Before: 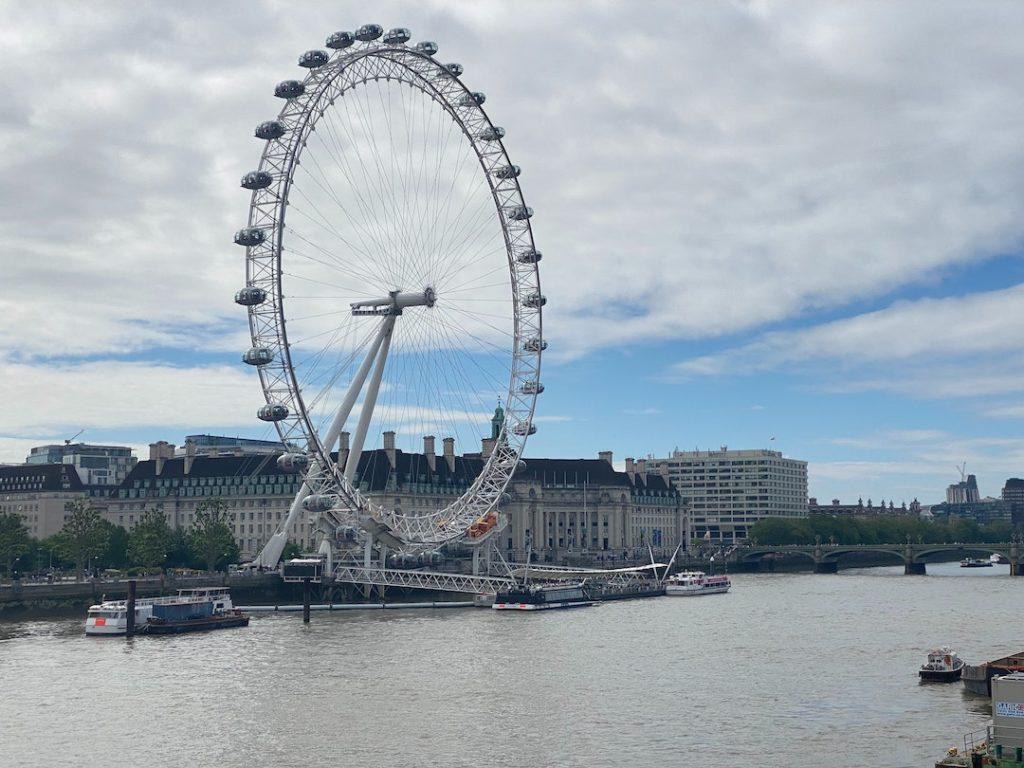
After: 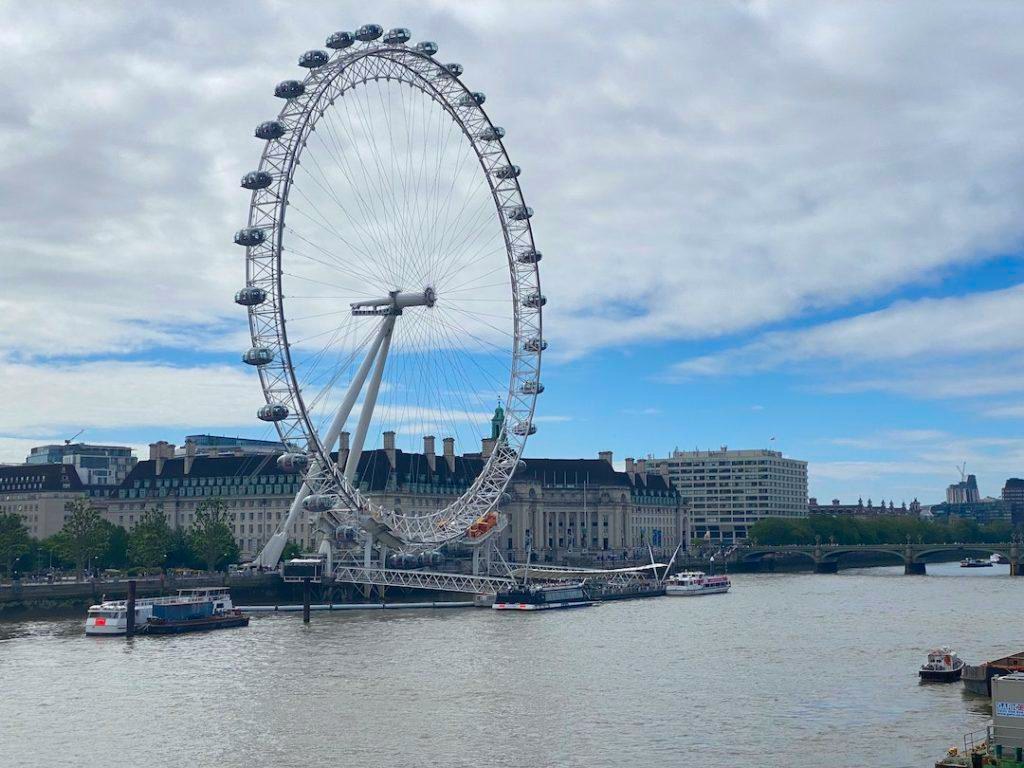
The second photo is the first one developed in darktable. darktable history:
contrast brightness saturation: brightness -0.02, saturation 0.35
white balance: red 0.982, blue 1.018
